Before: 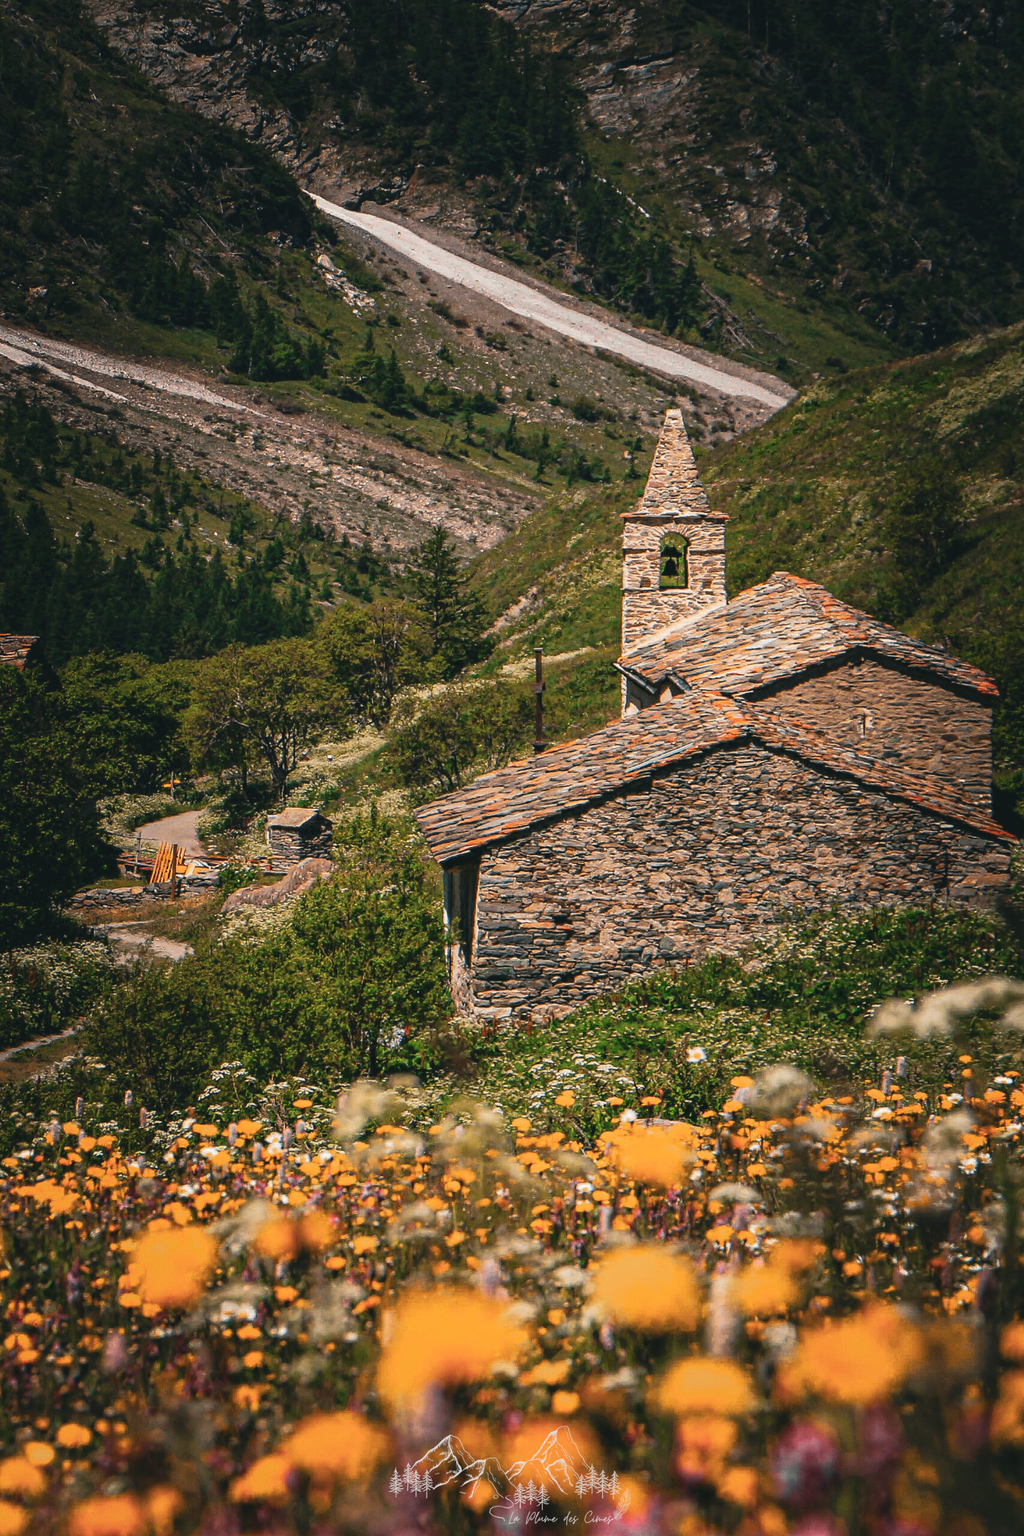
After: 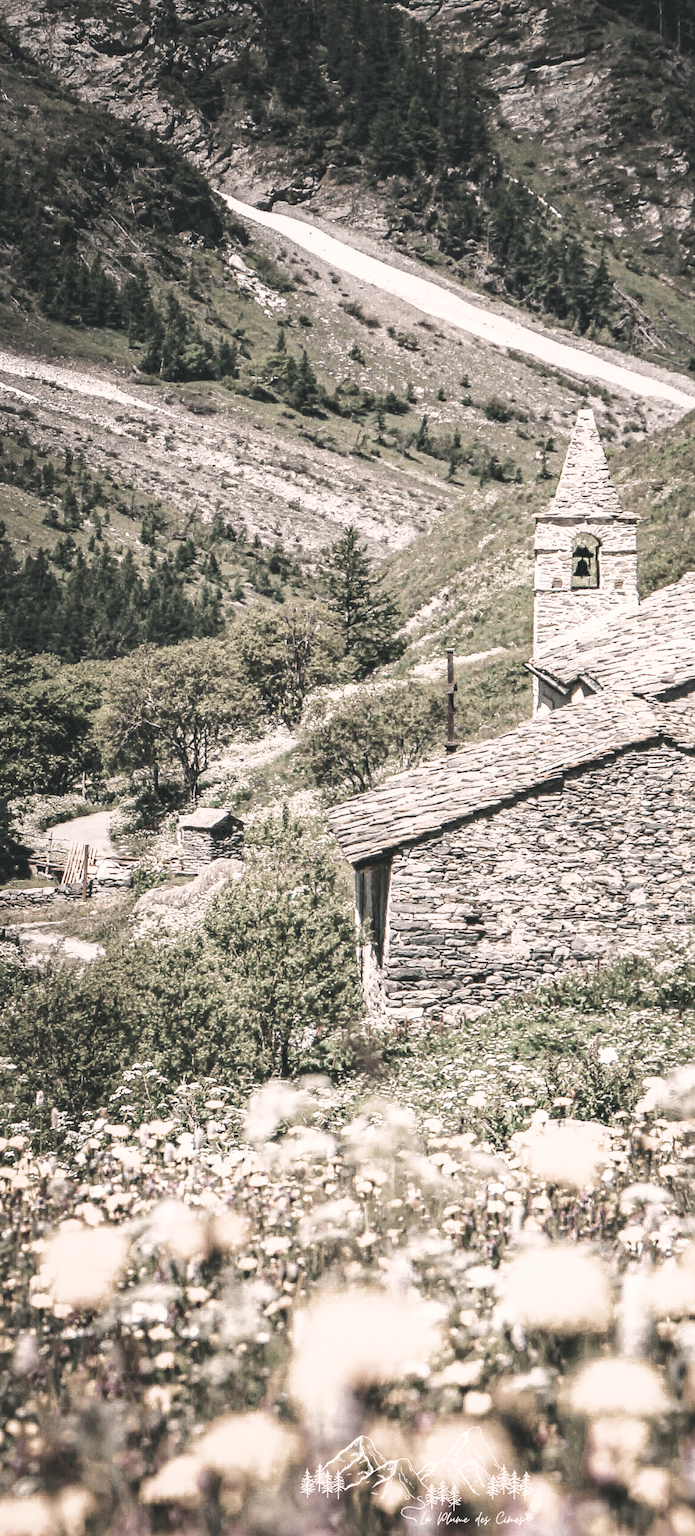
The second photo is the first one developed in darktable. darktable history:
exposure: black level correction 0, exposure 2.1 EV, compensate exposure bias true, compensate highlight preservation false
filmic rgb: black relative exposure -7.65 EV, white relative exposure 3.98 EV, hardness 4.02, contrast 1.098, highlights saturation mix -31.41%, preserve chrominance no, color science v5 (2021)
color correction: highlights a* 5.6, highlights b* 5.25, saturation 0.673
local contrast: highlights 61%, shadows 107%, detail 107%, midtone range 0.535
crop and rotate: left 8.687%, right 23.39%
color calibration: illuminant same as pipeline (D50), adaptation none (bypass), x 0.332, y 0.333, temperature 5019.62 K
